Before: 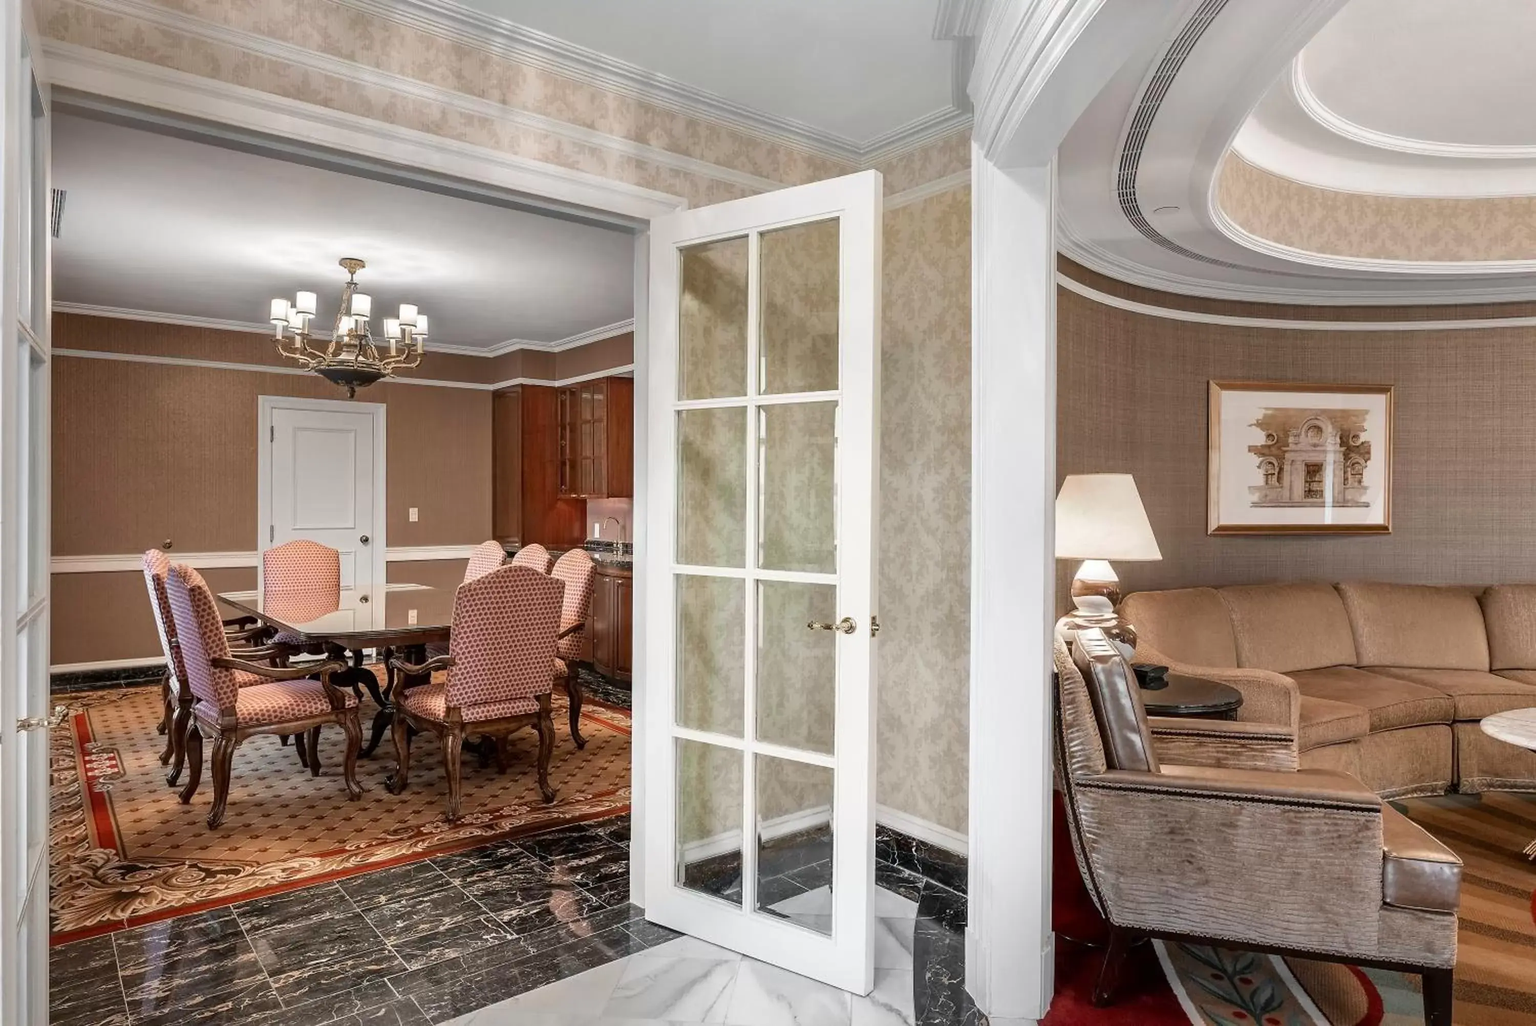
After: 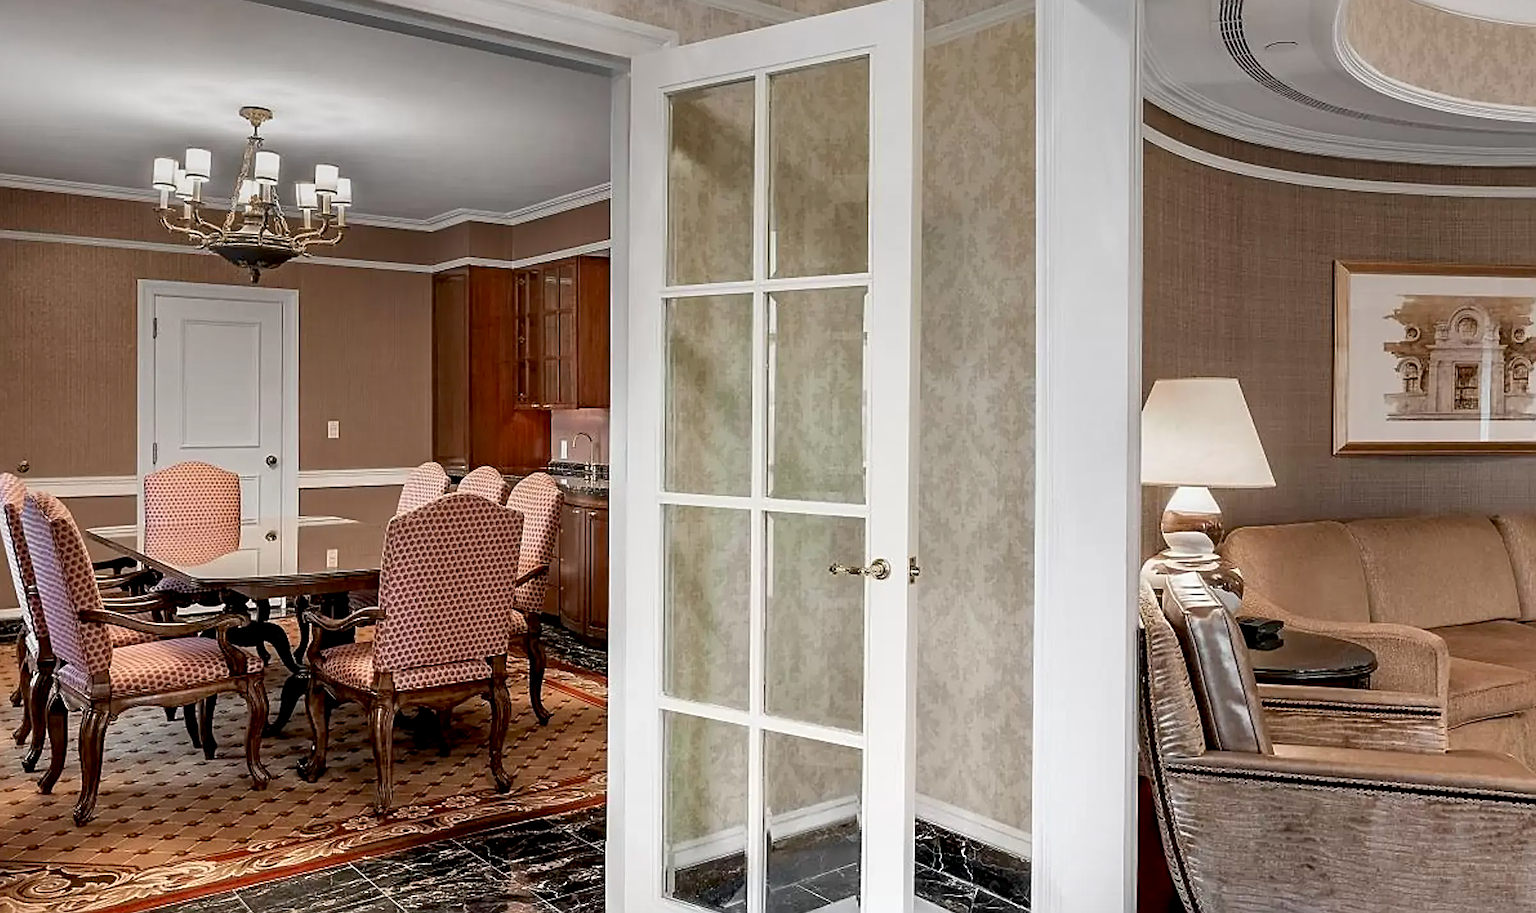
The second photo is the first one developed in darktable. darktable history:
exposure: black level correction 0.007, exposure 0.093 EV, compensate highlight preservation false
graduated density: on, module defaults
crop: left 9.712%, top 16.928%, right 10.845%, bottom 12.332%
sharpen: radius 2.531, amount 0.628
